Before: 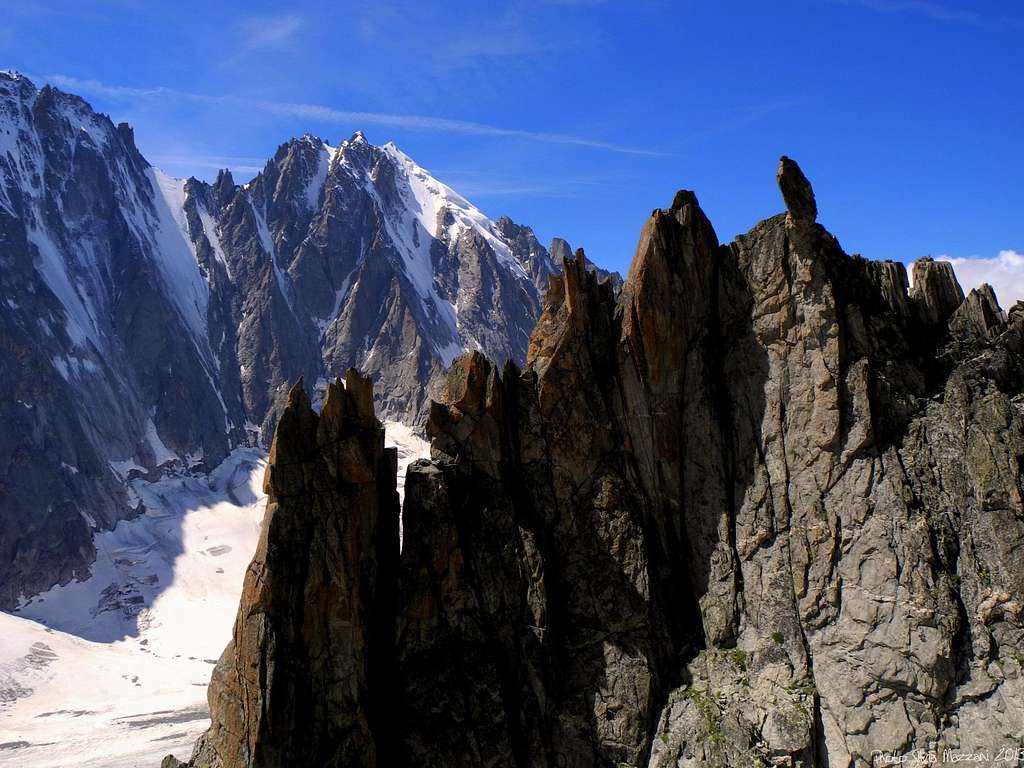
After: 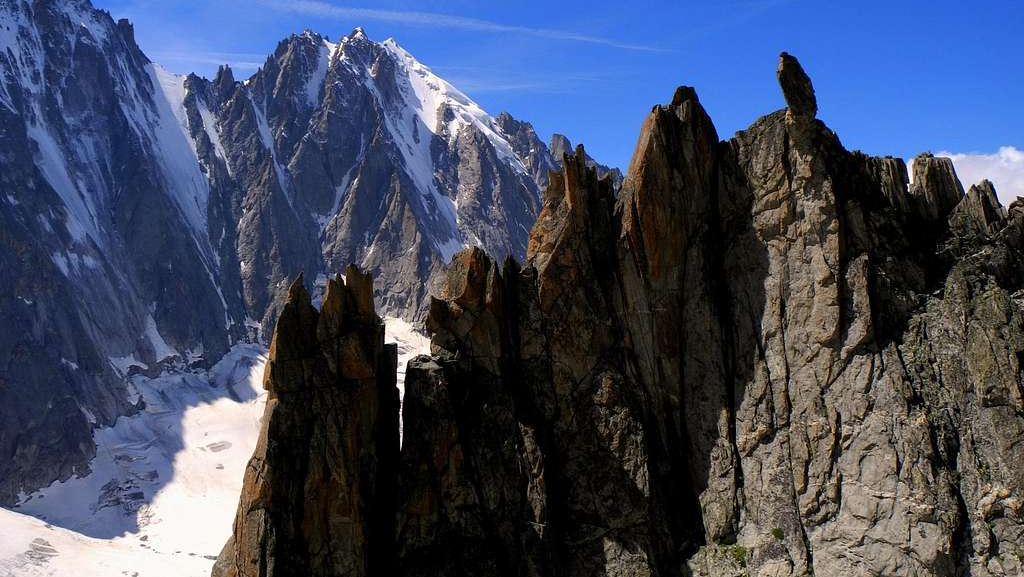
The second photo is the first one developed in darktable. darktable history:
crop: top 13.635%, bottom 11.232%
